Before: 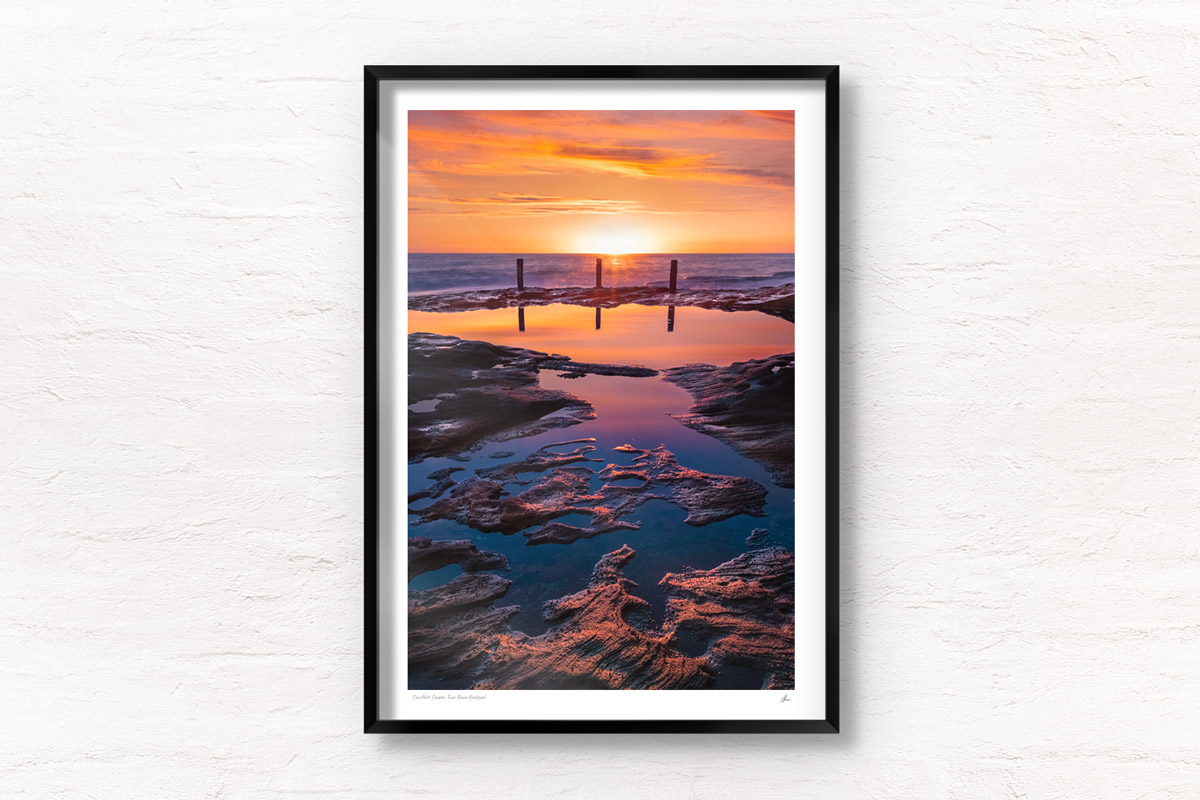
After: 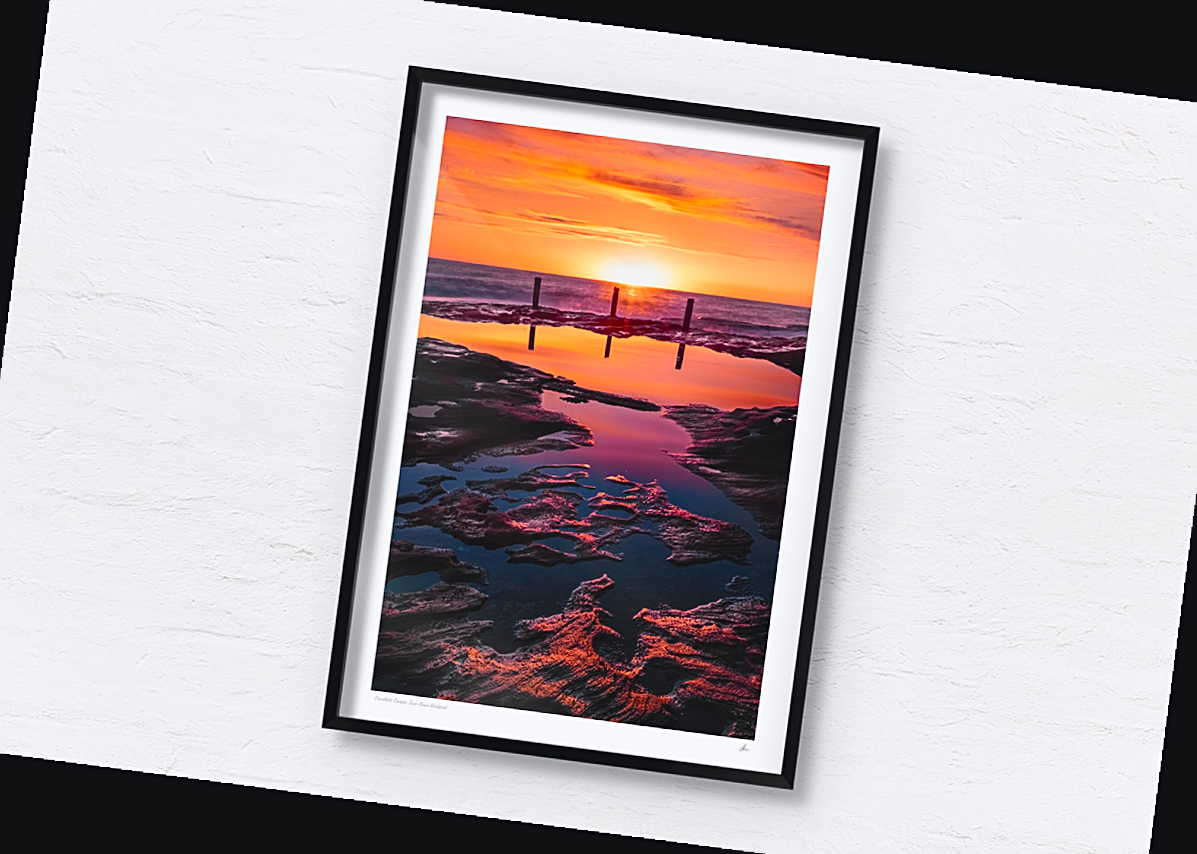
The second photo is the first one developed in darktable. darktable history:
contrast brightness saturation: contrast 0.07, brightness -0.13, saturation 0.06
tone equalizer: -7 EV 0.18 EV, -6 EV 0.12 EV, -5 EV 0.08 EV, -4 EV 0.04 EV, -2 EV -0.02 EV, -1 EV -0.04 EV, +0 EV -0.06 EV, luminance estimator HSV value / RGB max
crop and rotate: angle -2.38°
sharpen: on, module defaults
exposure: black level correction -0.015, compensate highlight preservation false
rotate and perspective: rotation 5.12°, automatic cropping off
tone curve: curves: ch0 [(0, 0) (0.071, 0.047) (0.266, 0.26) (0.491, 0.552) (0.753, 0.818) (1, 0.983)]; ch1 [(0, 0) (0.346, 0.307) (0.408, 0.369) (0.463, 0.443) (0.482, 0.493) (0.502, 0.5) (0.517, 0.518) (0.546, 0.576) (0.588, 0.643) (0.651, 0.709) (1, 1)]; ch2 [(0, 0) (0.346, 0.34) (0.434, 0.46) (0.485, 0.494) (0.5, 0.494) (0.517, 0.503) (0.535, 0.545) (0.583, 0.634) (0.625, 0.686) (1, 1)], color space Lab, independent channels, preserve colors none
